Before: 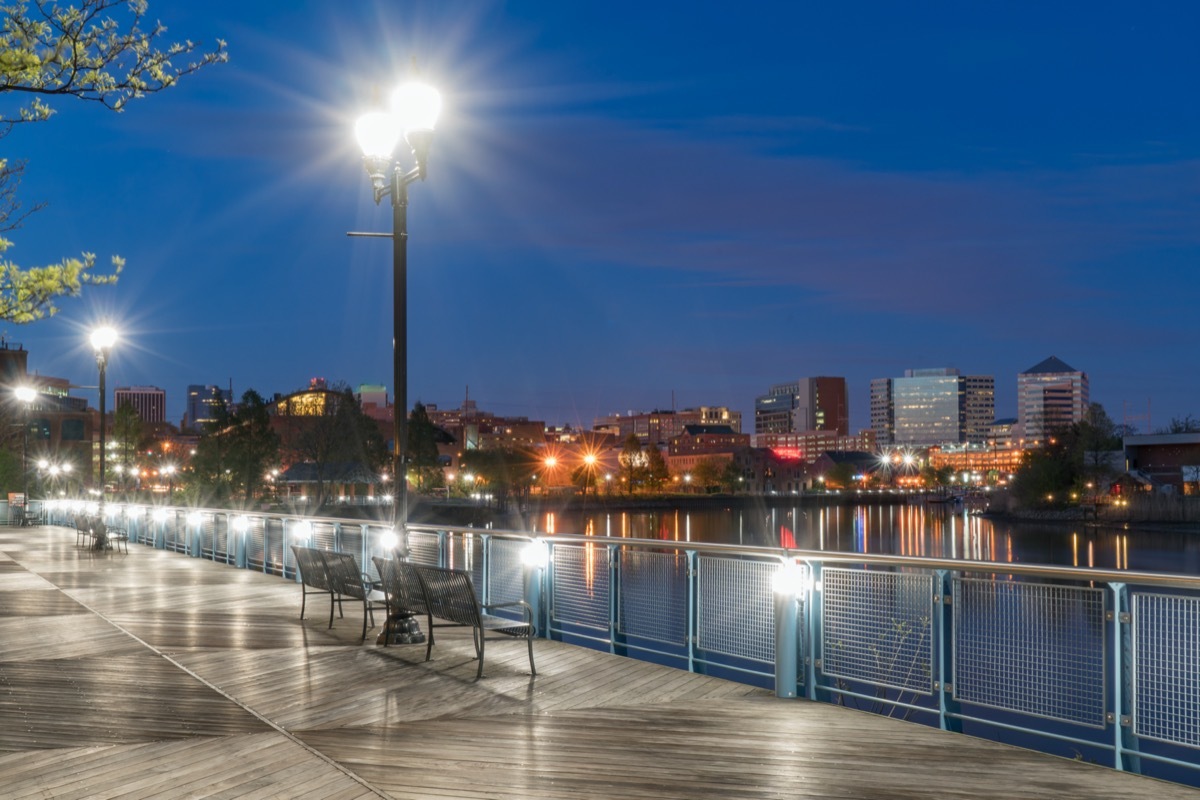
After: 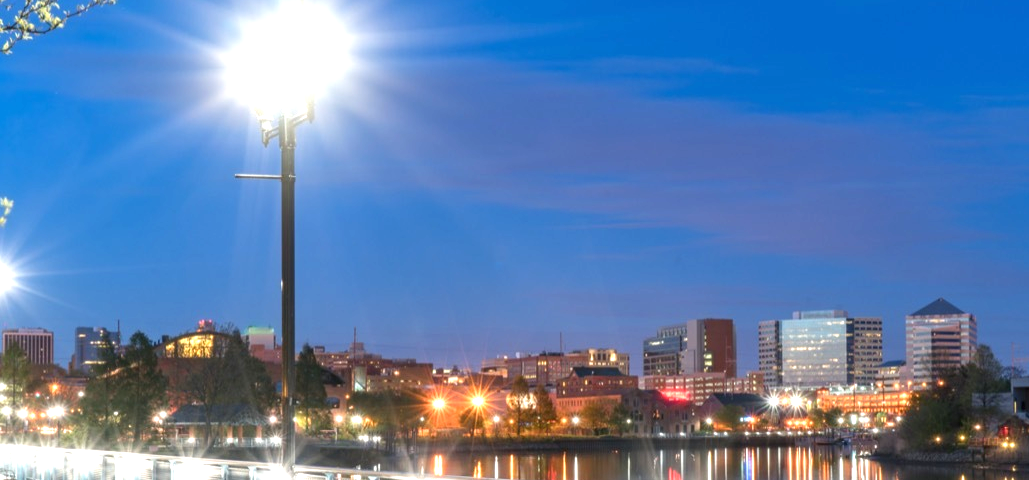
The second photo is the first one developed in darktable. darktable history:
exposure: black level correction 0, exposure 1.107 EV, compensate highlight preservation false
crop and rotate: left 9.368%, top 7.325%, right 4.859%, bottom 32.63%
